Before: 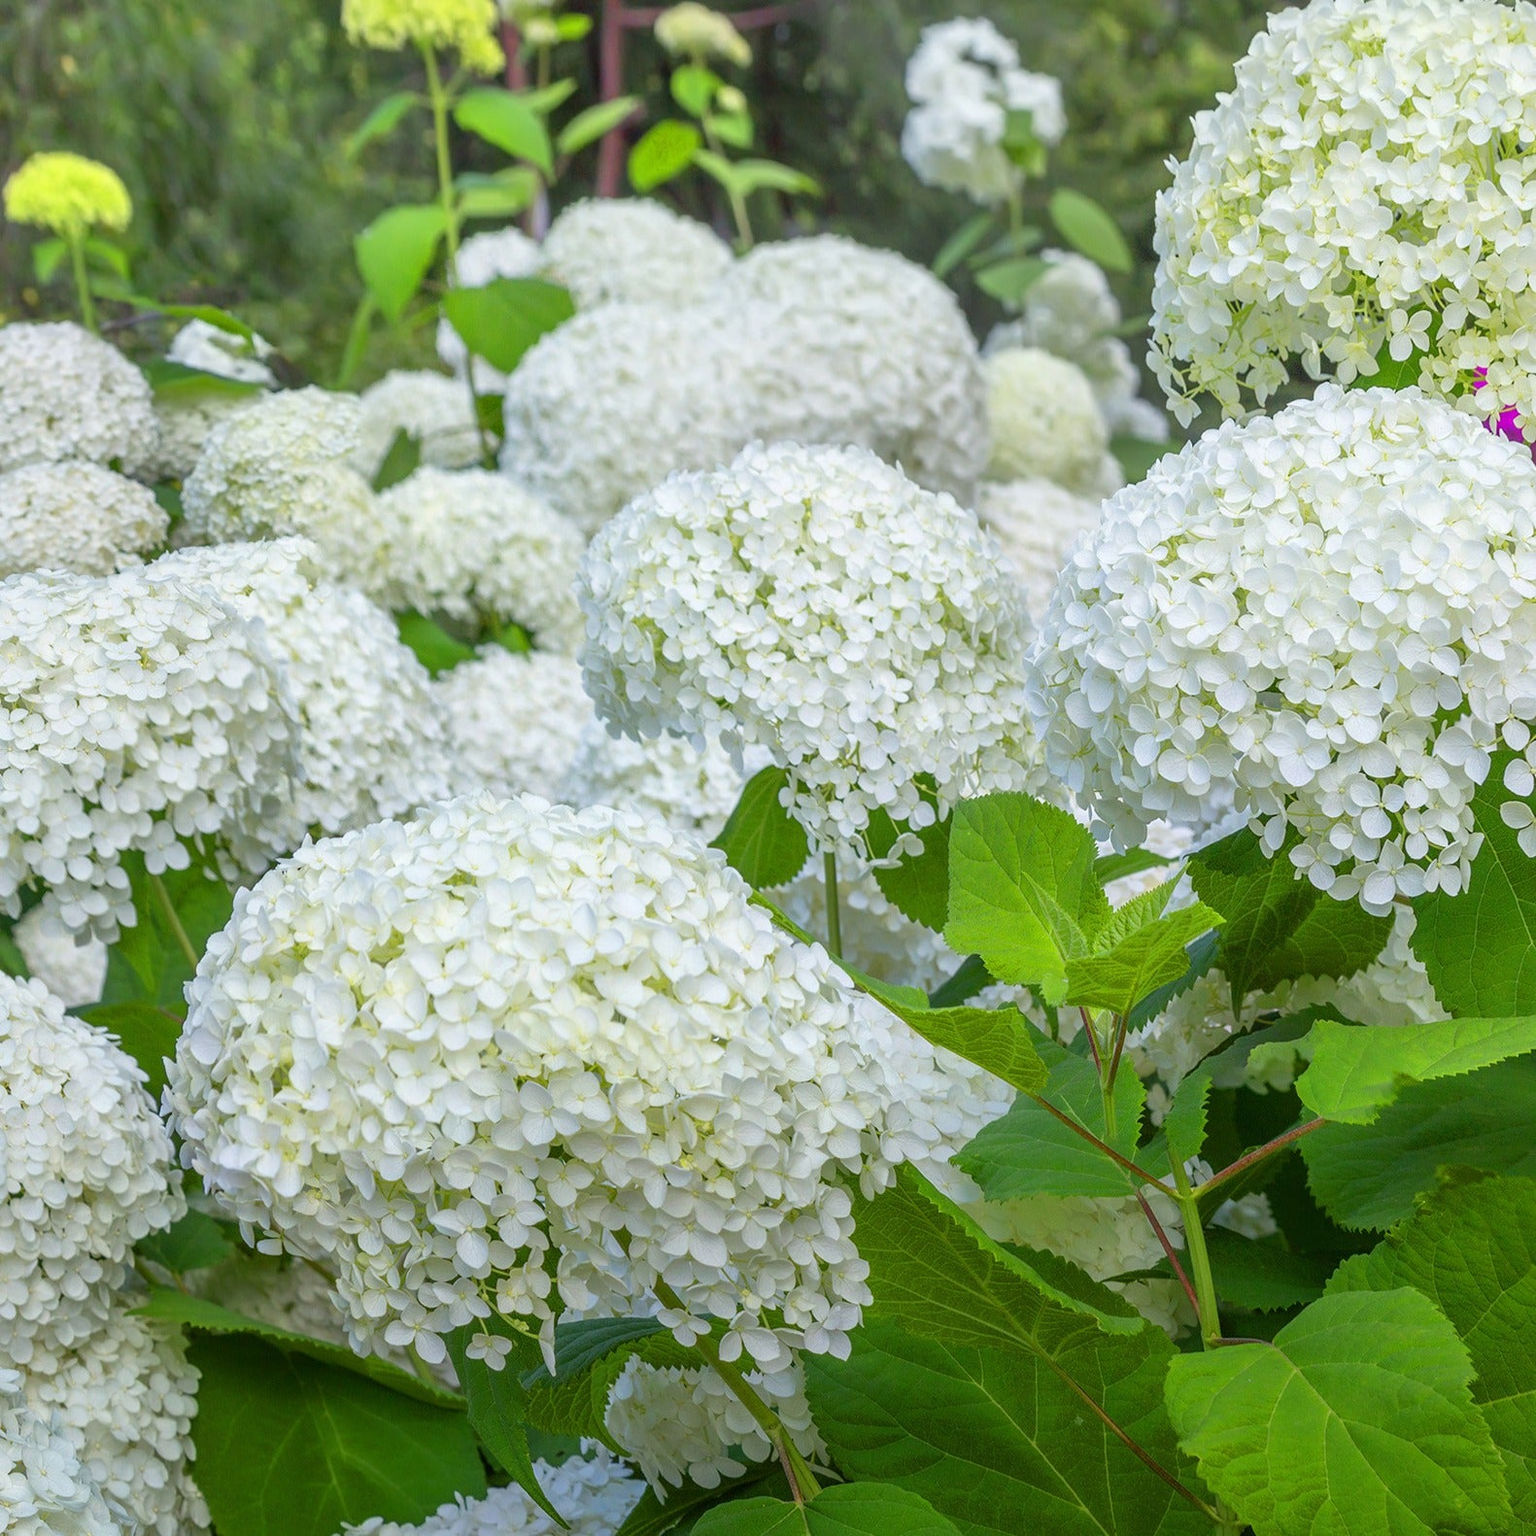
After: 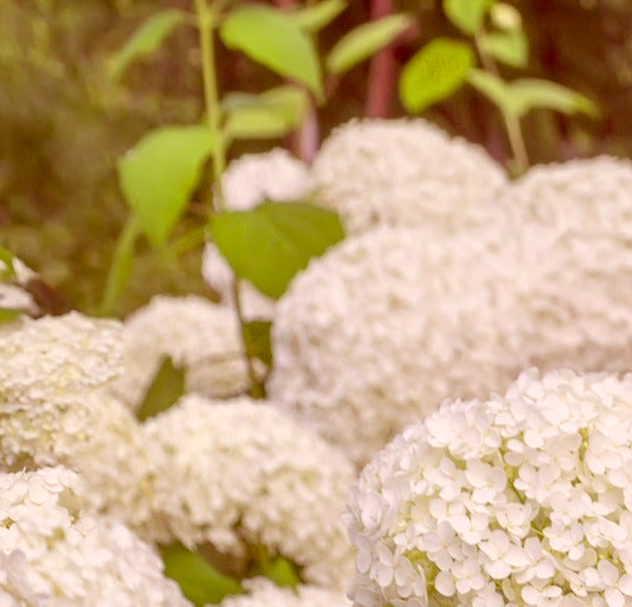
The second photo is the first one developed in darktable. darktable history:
crop: left 15.679%, top 5.428%, right 44.303%, bottom 56.177%
tone equalizer: edges refinement/feathering 500, mask exposure compensation -1.57 EV, preserve details no
color correction: highlights a* 9.4, highlights b* 8.97, shadows a* 39.41, shadows b* 39.89, saturation 0.824
